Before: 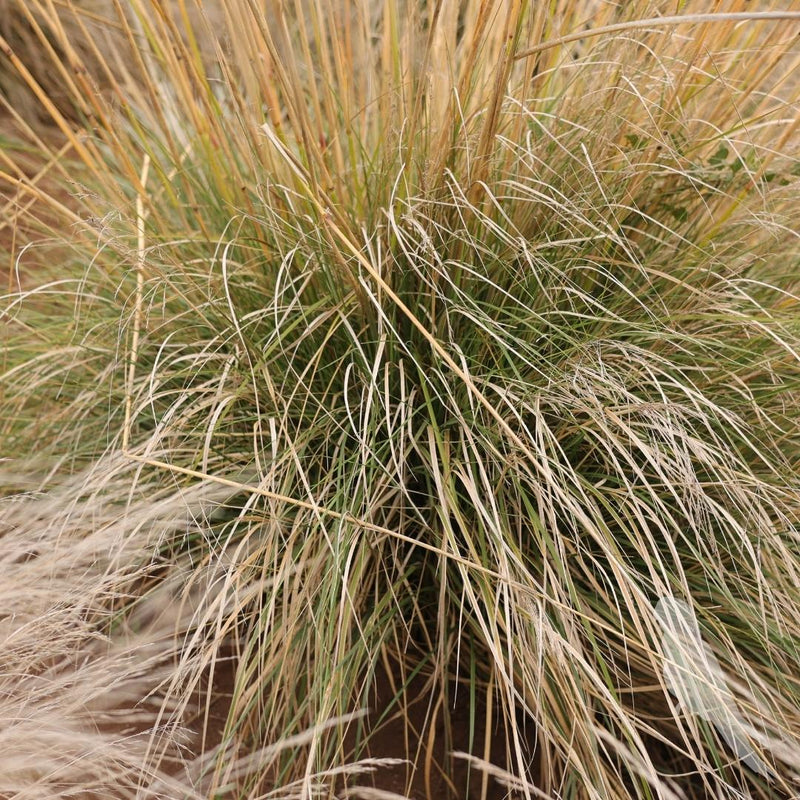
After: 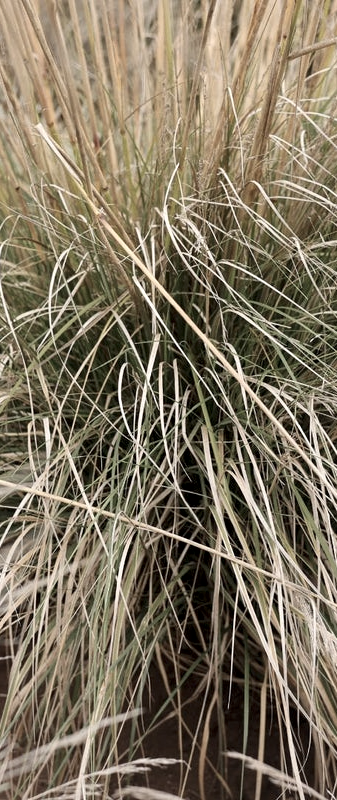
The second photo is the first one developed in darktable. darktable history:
local contrast: mode bilateral grid, contrast 100, coarseness 99, detail 165%, midtone range 0.2
color correction: highlights b* -0.034, saturation 0.553
crop: left 28.27%, right 29.549%
